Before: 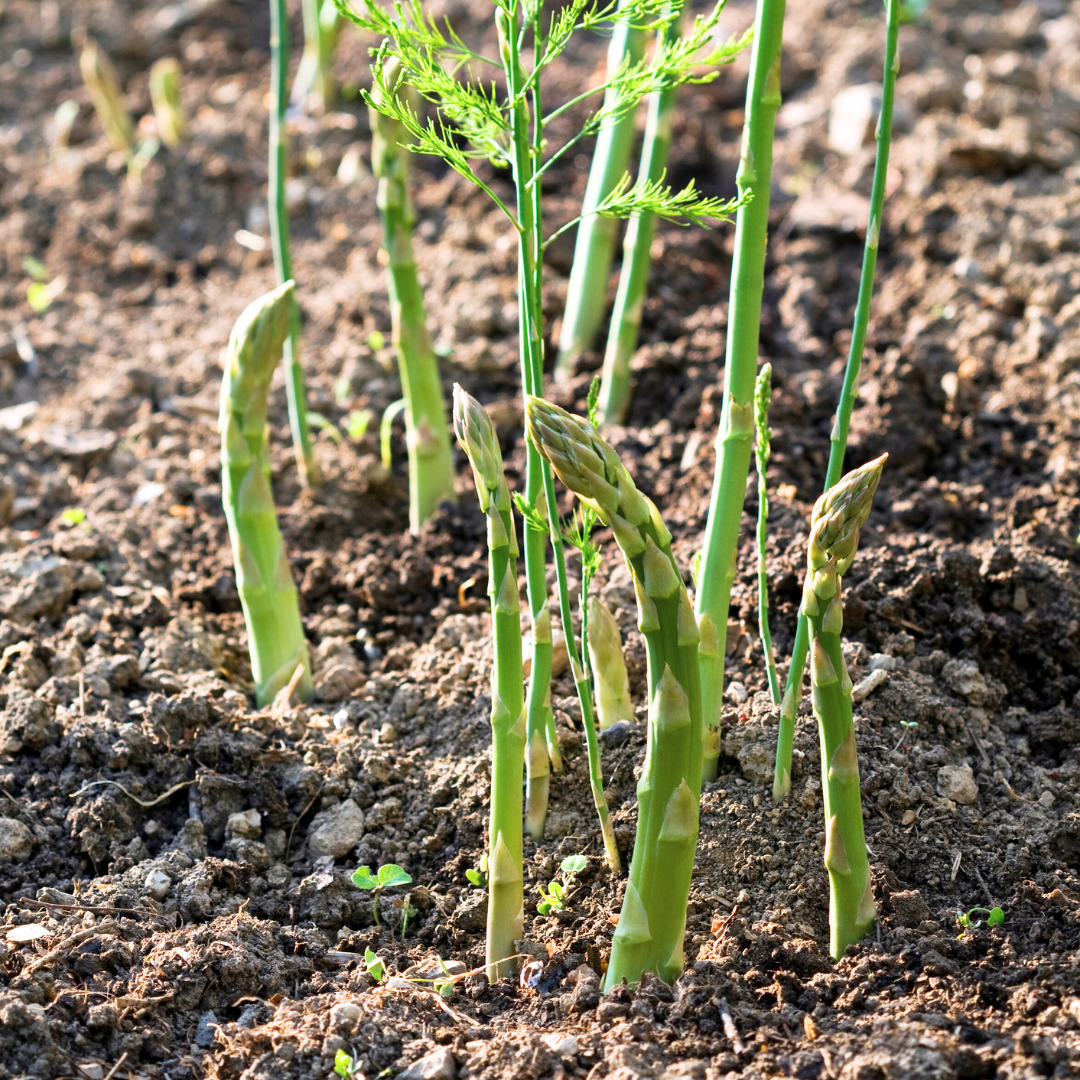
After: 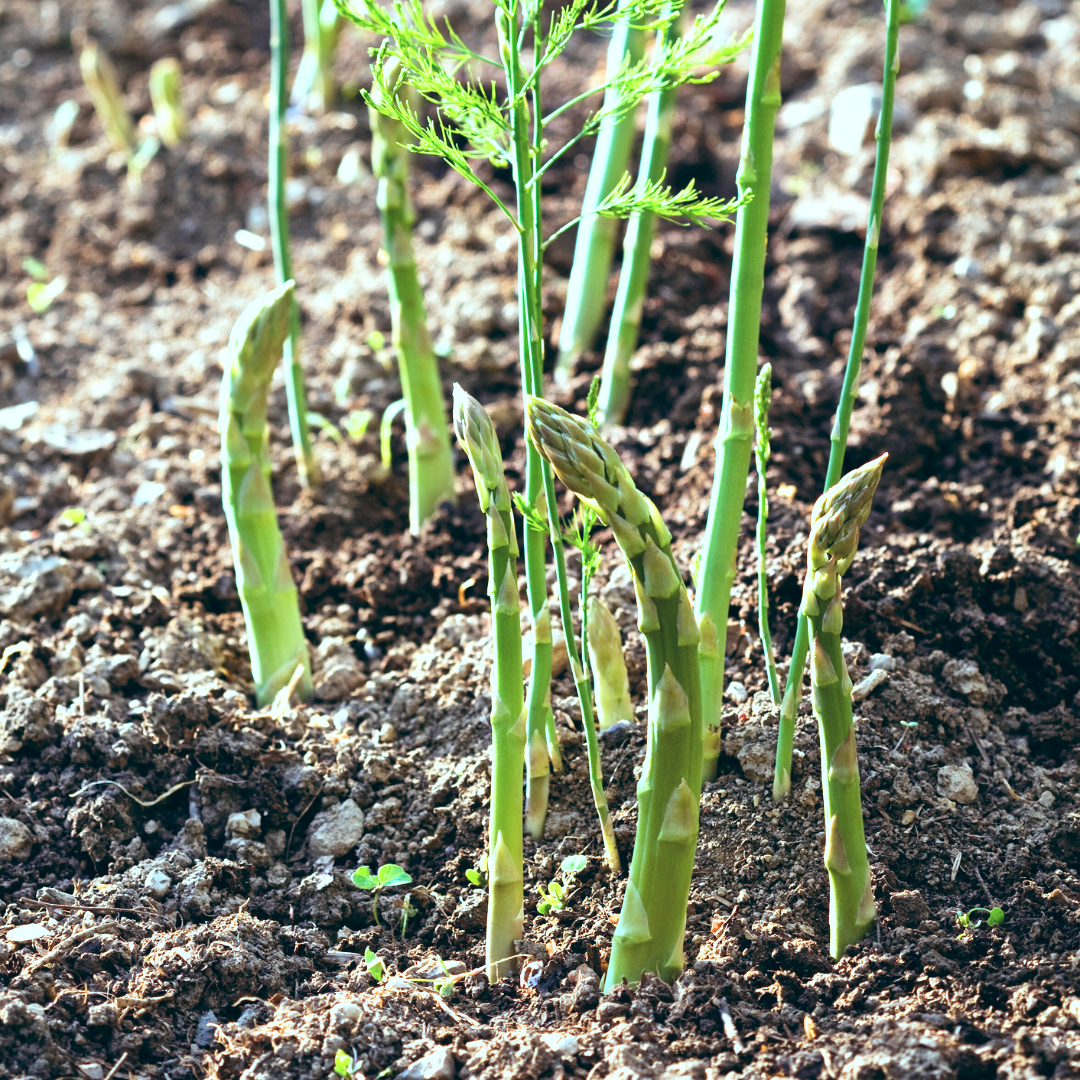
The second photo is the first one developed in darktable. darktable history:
color balance: lift [1.003, 0.993, 1.001, 1.007], gamma [1.018, 1.072, 0.959, 0.928], gain [0.974, 0.873, 1.031, 1.127]
tone equalizer: -8 EV -0.417 EV, -7 EV -0.389 EV, -6 EV -0.333 EV, -5 EV -0.222 EV, -3 EV 0.222 EV, -2 EV 0.333 EV, -1 EV 0.389 EV, +0 EV 0.417 EV, edges refinement/feathering 500, mask exposure compensation -1.57 EV, preserve details no
